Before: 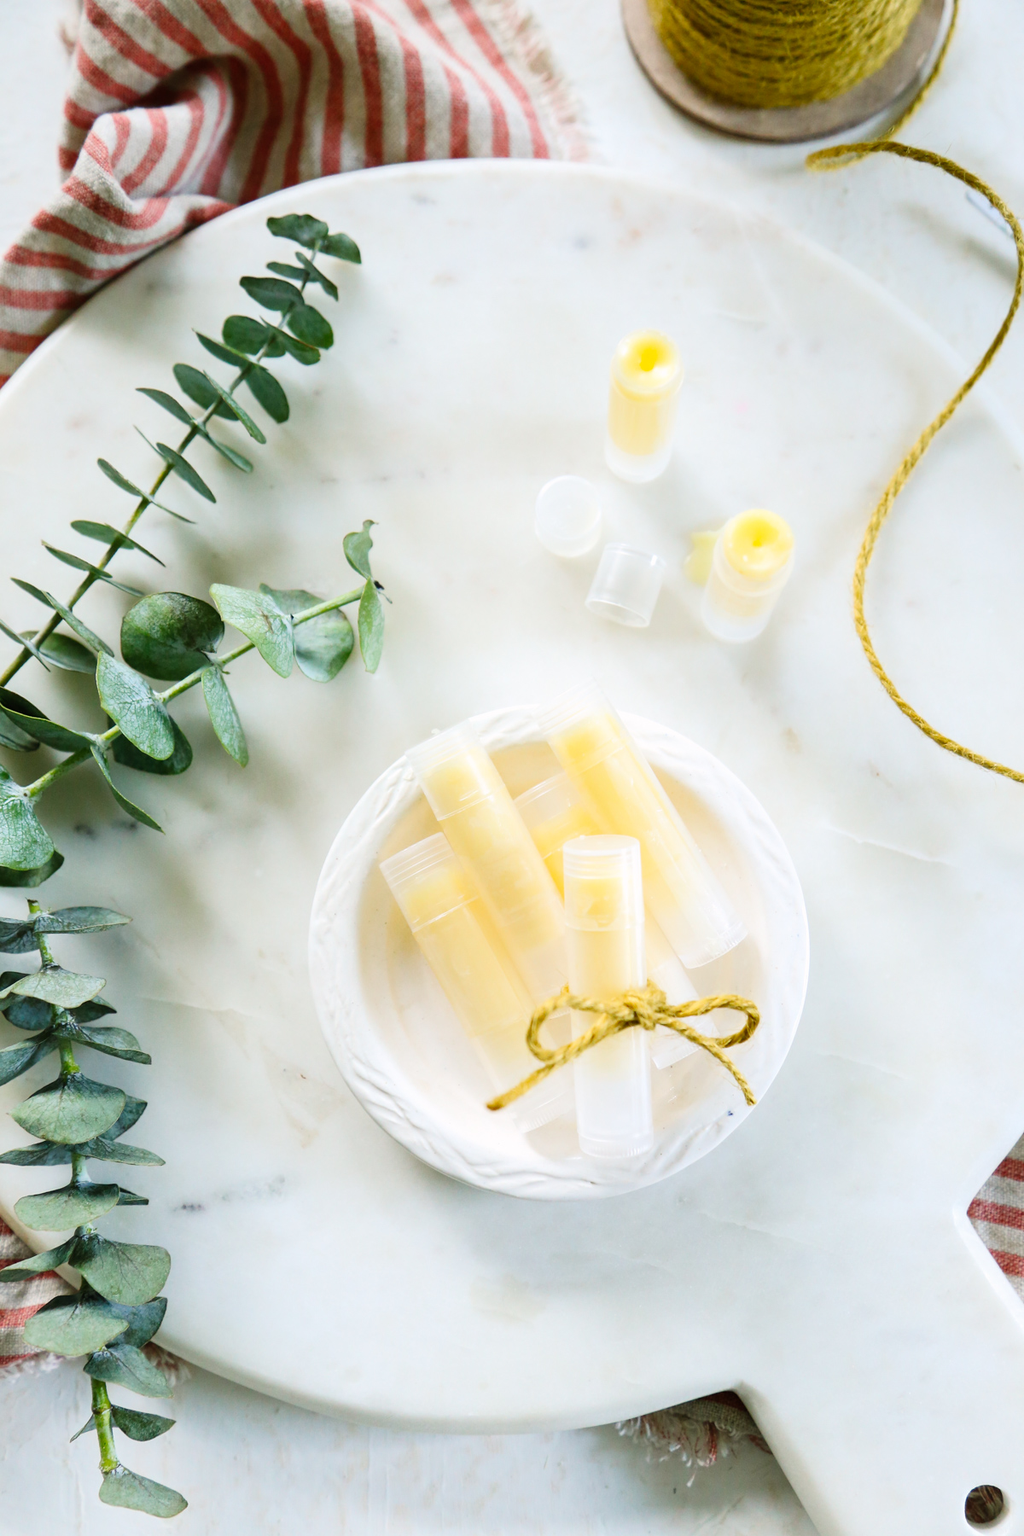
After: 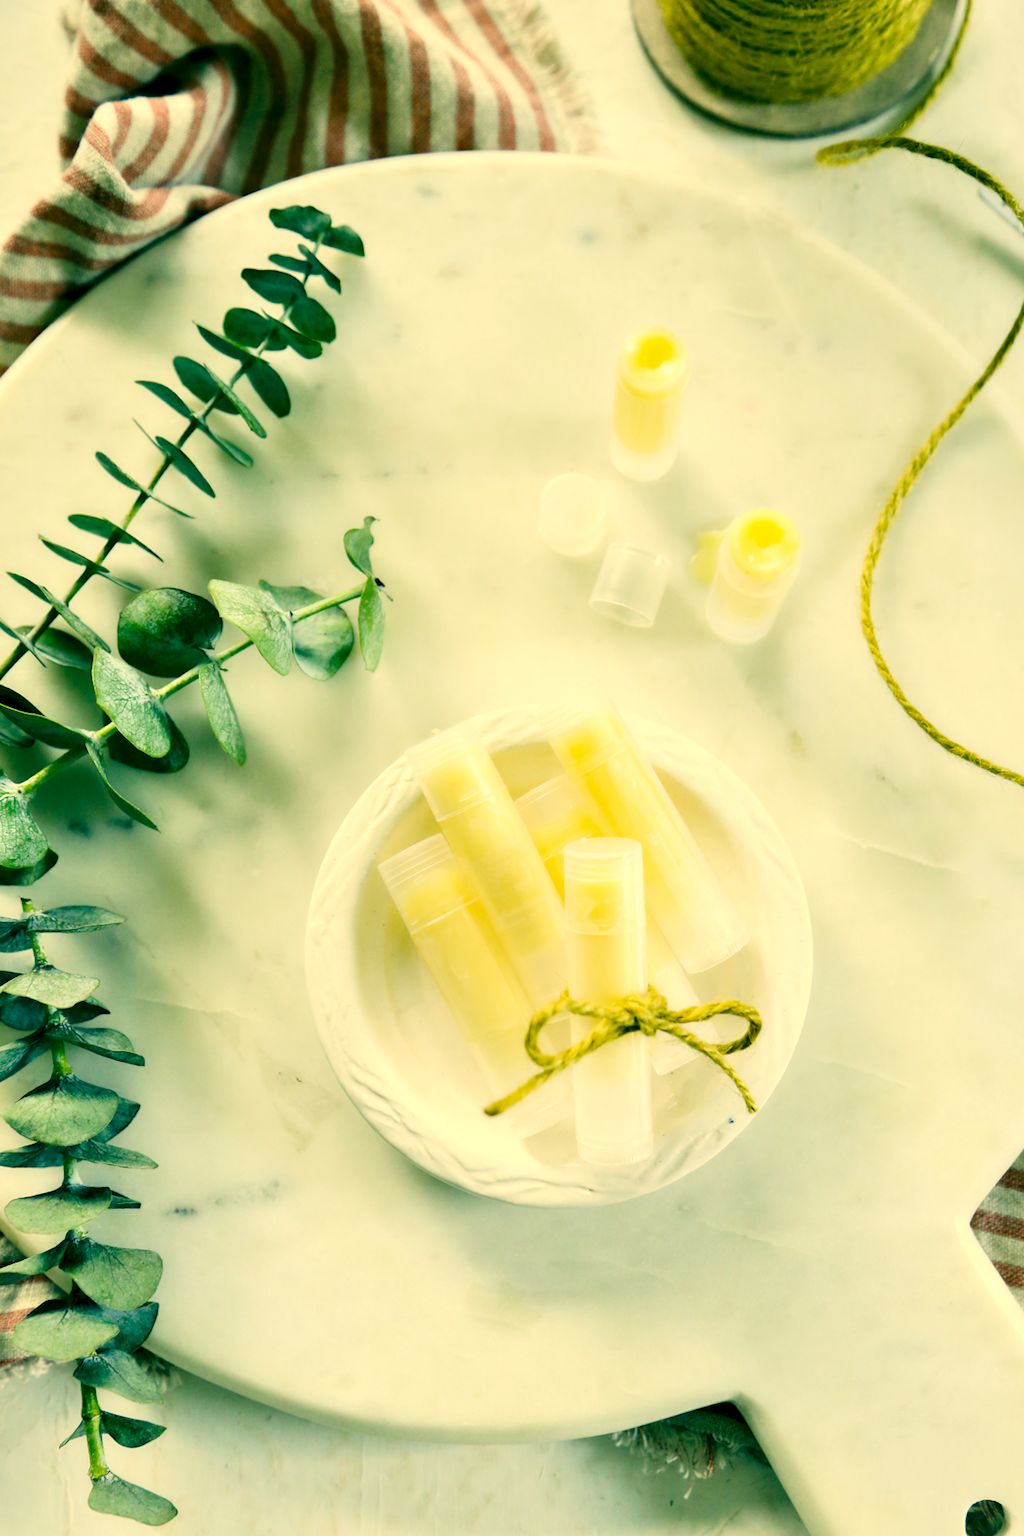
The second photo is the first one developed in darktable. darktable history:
contrast equalizer: y [[0.536, 0.565, 0.581, 0.516, 0.52, 0.491], [0.5 ×6], [0.5 ×6], [0 ×6], [0 ×6]]
color correction: highlights a* 1.83, highlights b* 34.02, shadows a* -36.68, shadows b* -5.48
exposure: black level correction 0.001, compensate highlight preservation false
crop and rotate: angle -0.5°
